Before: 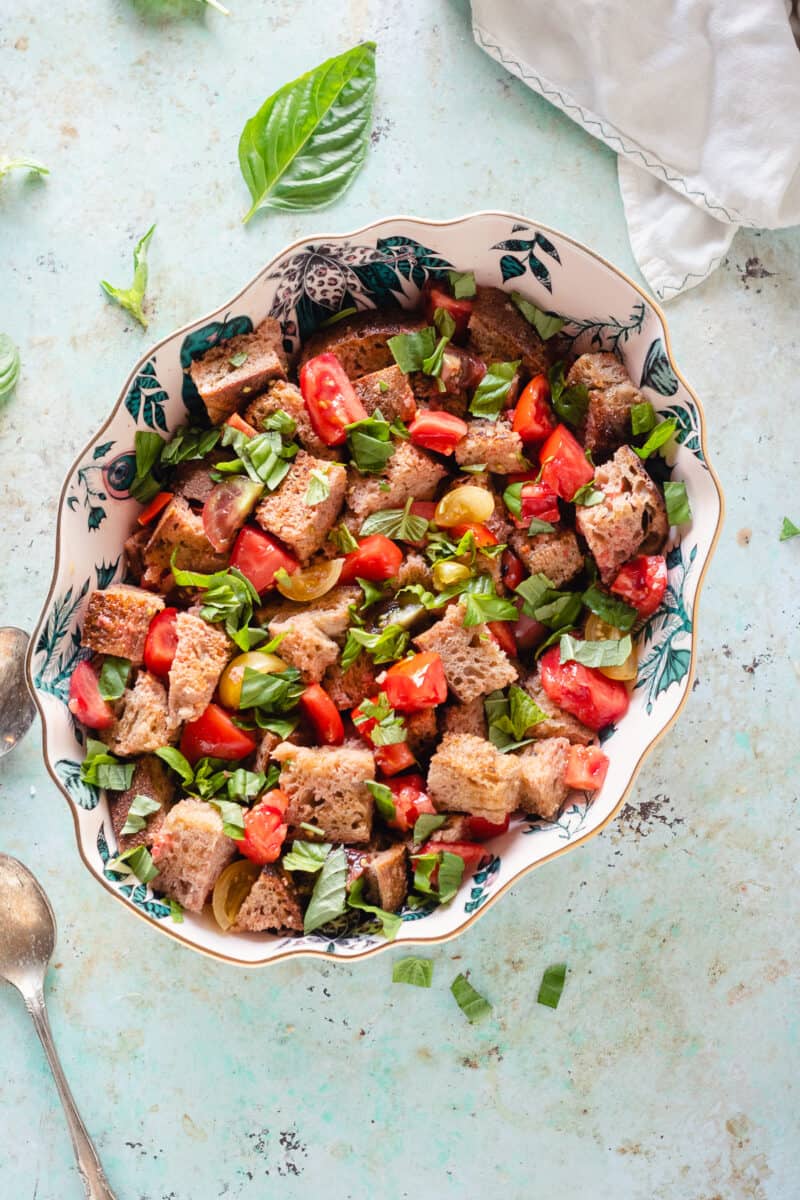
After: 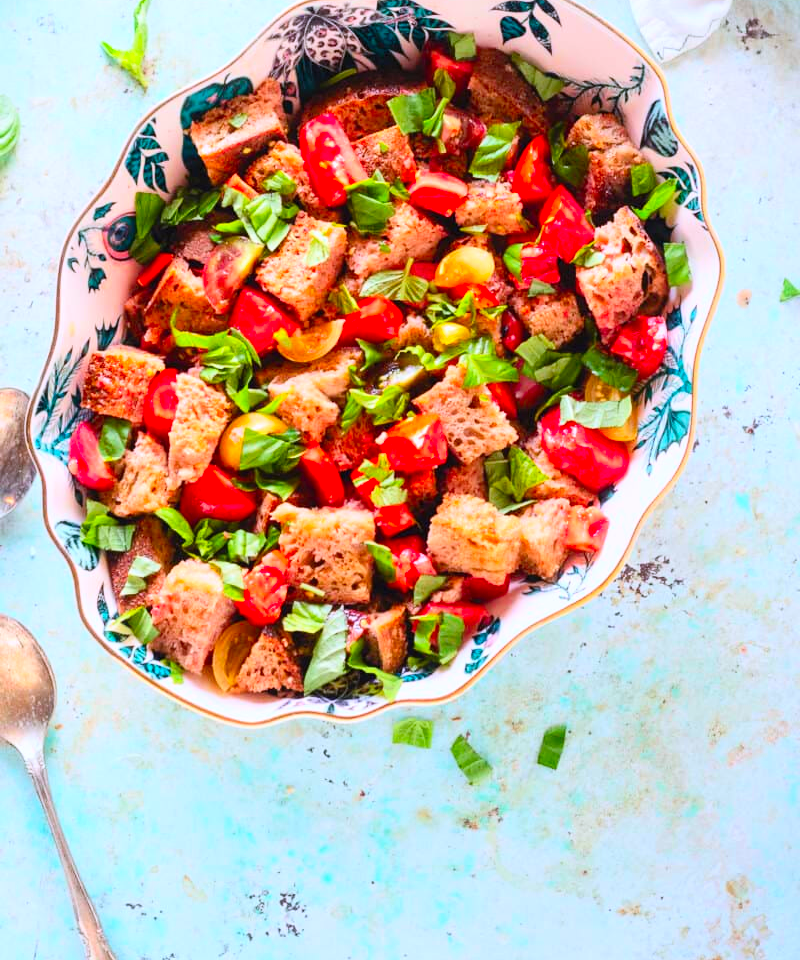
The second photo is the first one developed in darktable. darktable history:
crop and rotate: top 19.998%
color calibration: illuminant as shot in camera, x 0.358, y 0.373, temperature 4628.91 K
contrast brightness saturation: contrast 0.2, brightness 0.2, saturation 0.8
